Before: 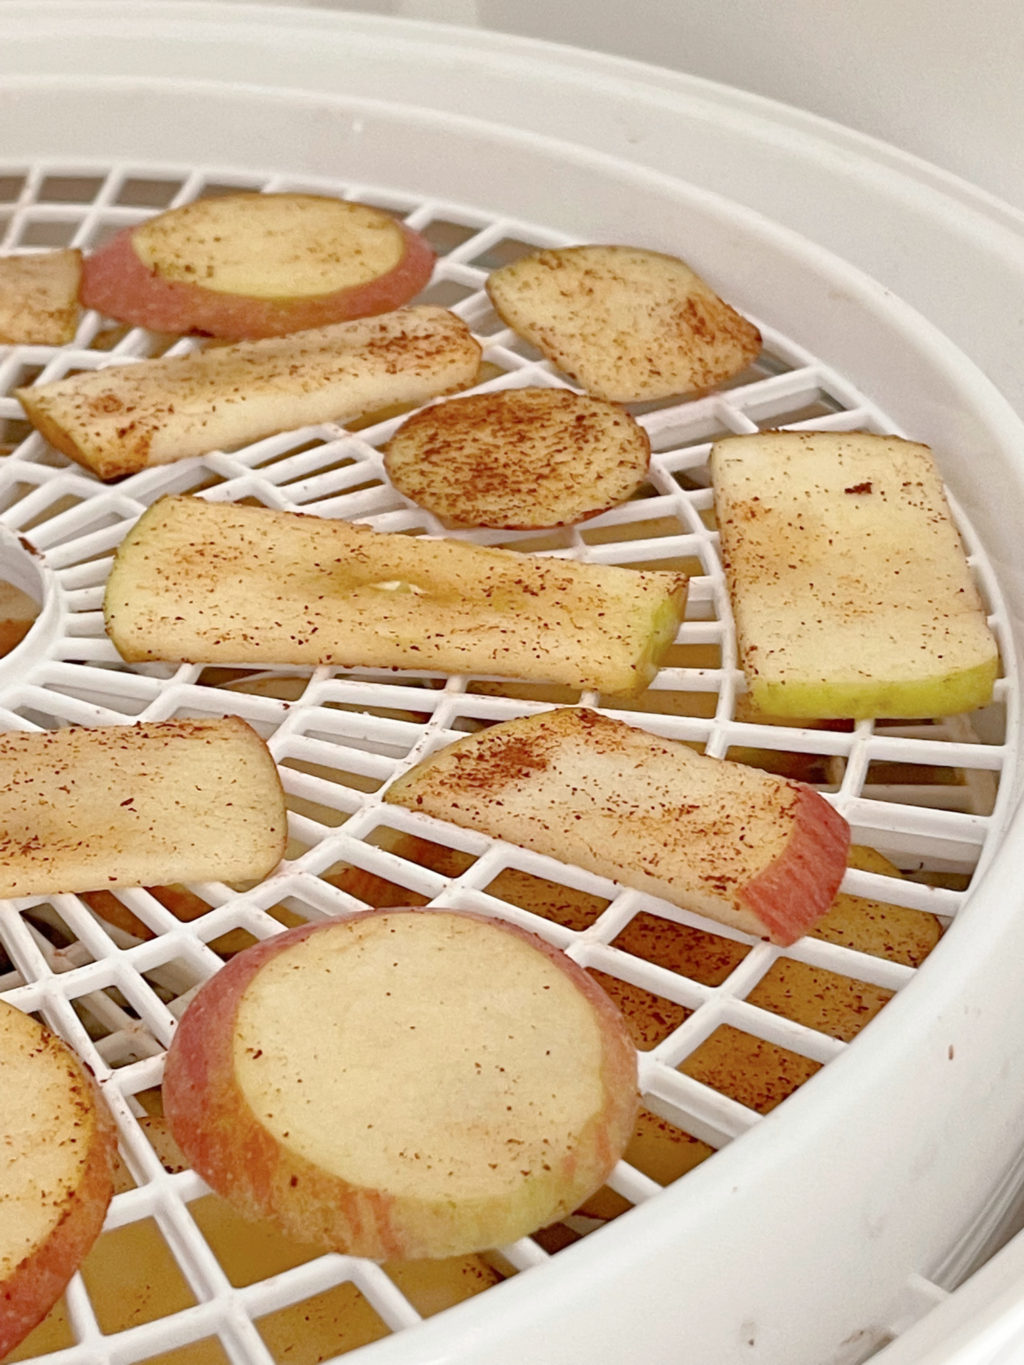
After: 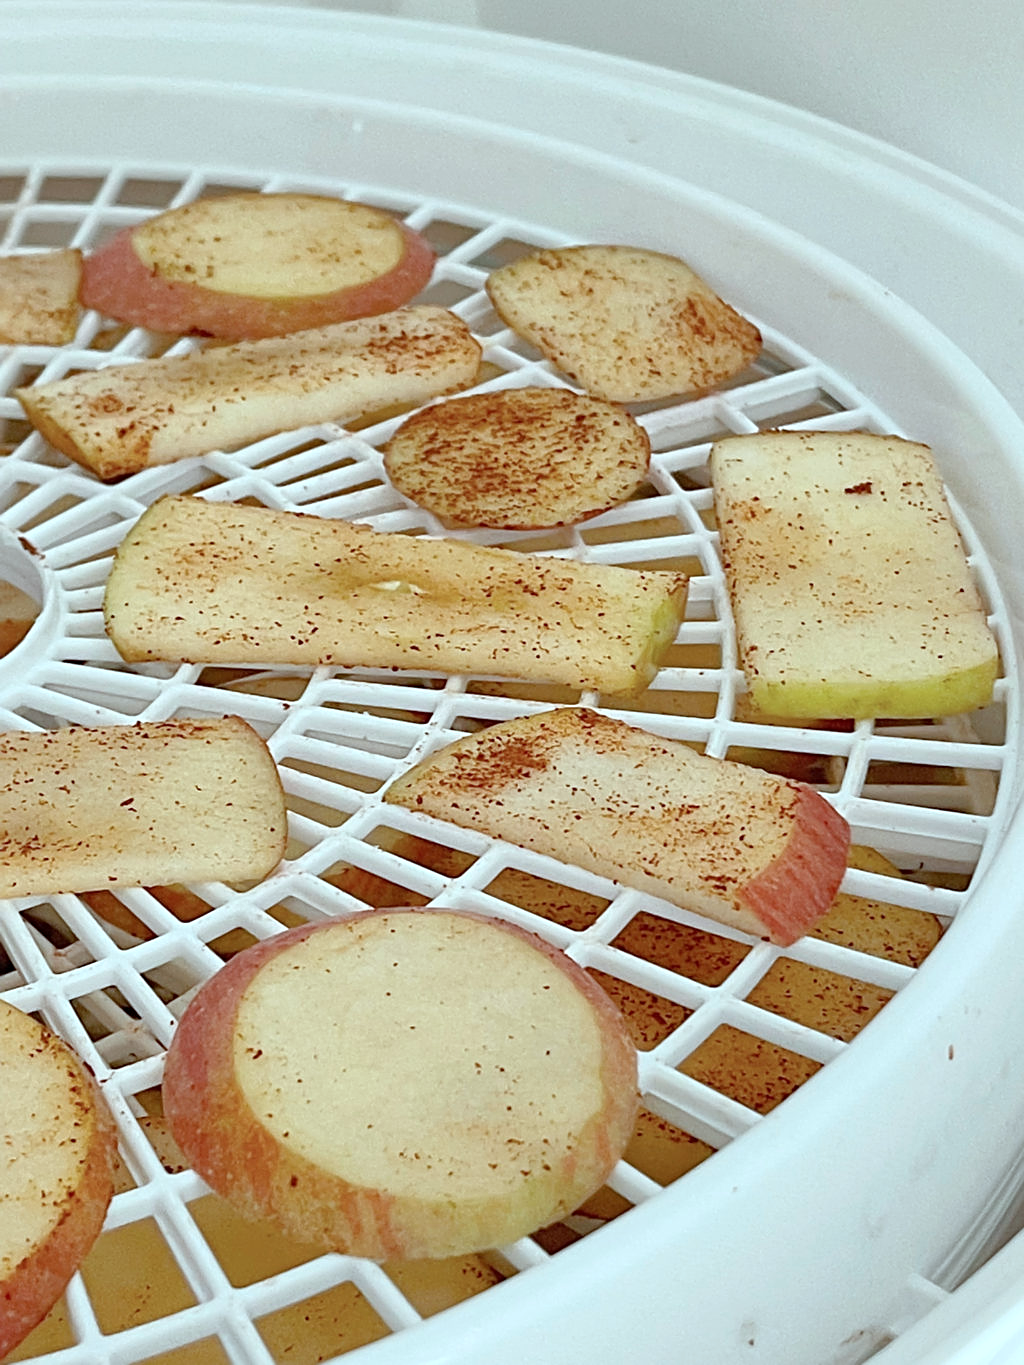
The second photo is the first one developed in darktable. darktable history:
color correction: highlights a* -10.04, highlights b* -10.37
sharpen: on, module defaults
